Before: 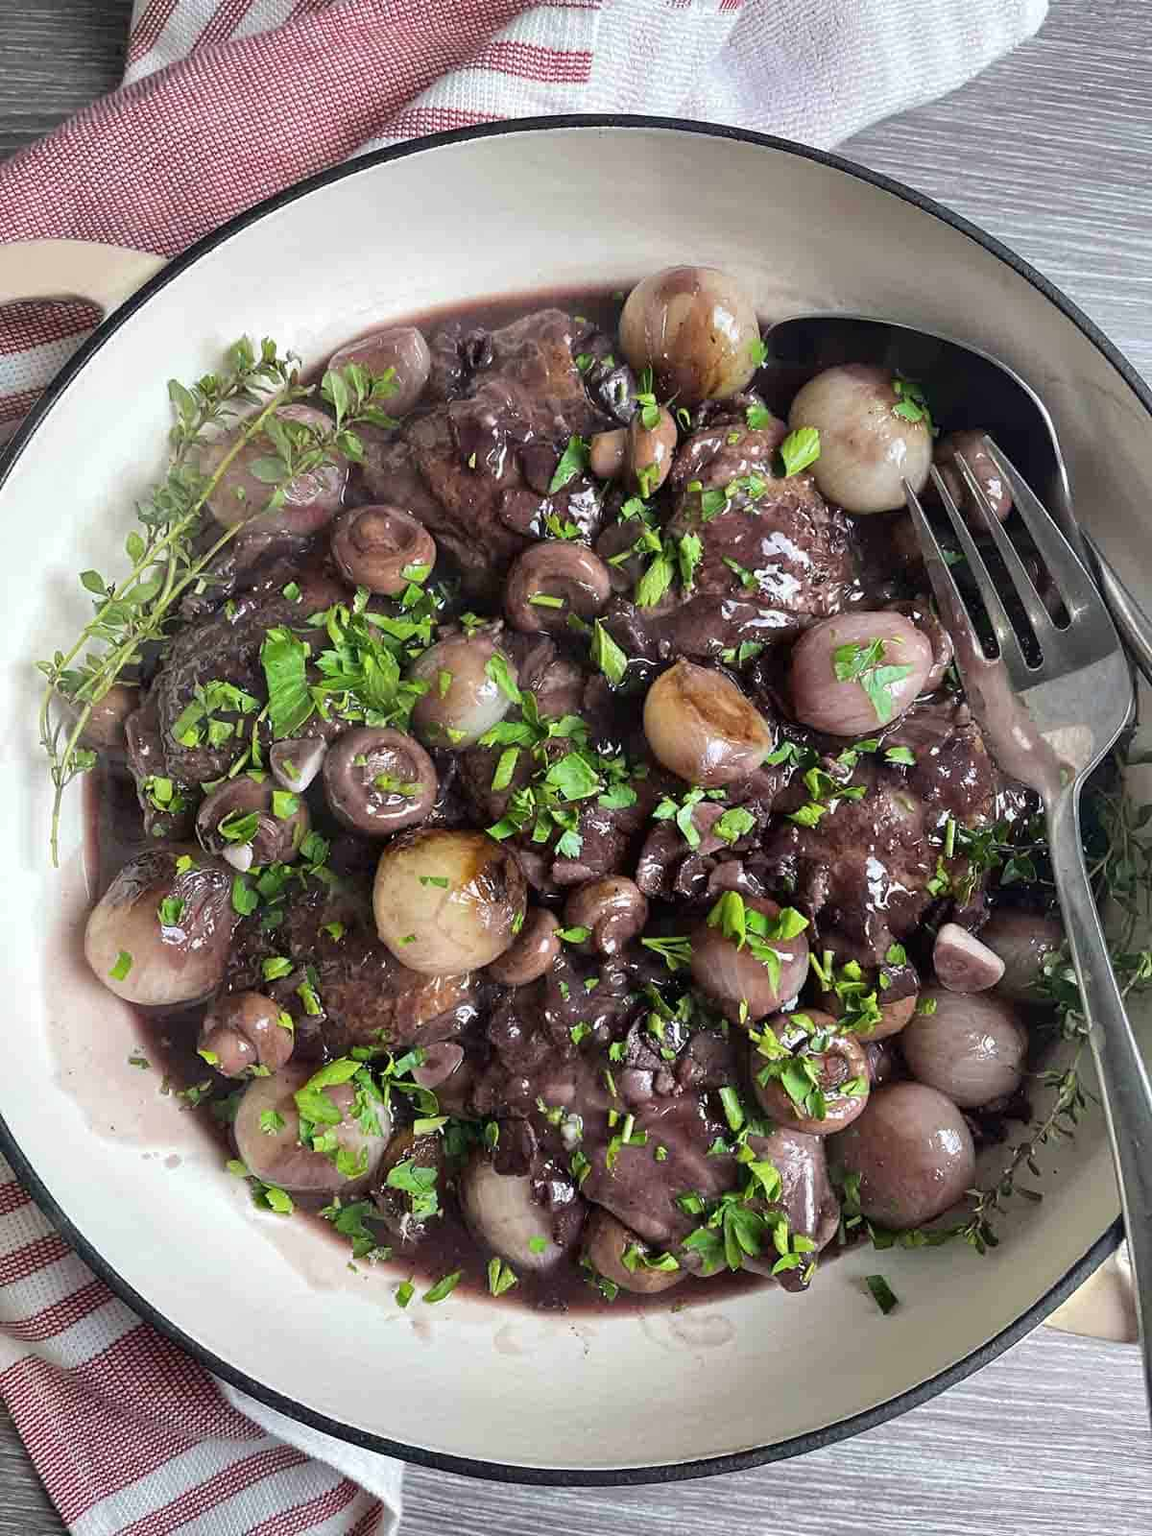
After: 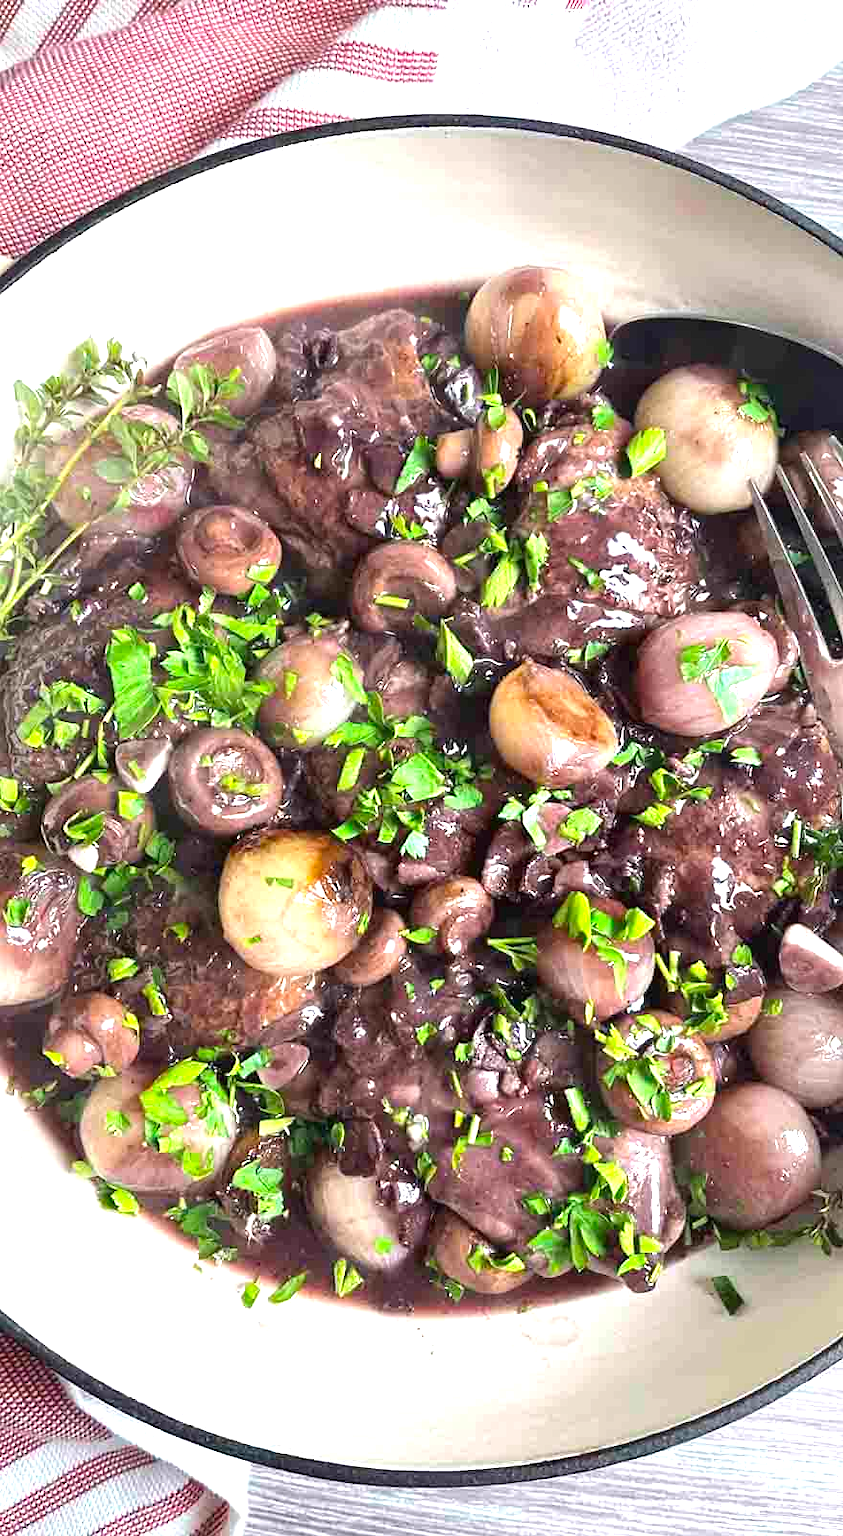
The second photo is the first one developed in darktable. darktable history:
exposure: black level correction 0, exposure 1.1 EV, compensate exposure bias true, compensate highlight preservation false
crop: left 13.443%, right 13.31%
